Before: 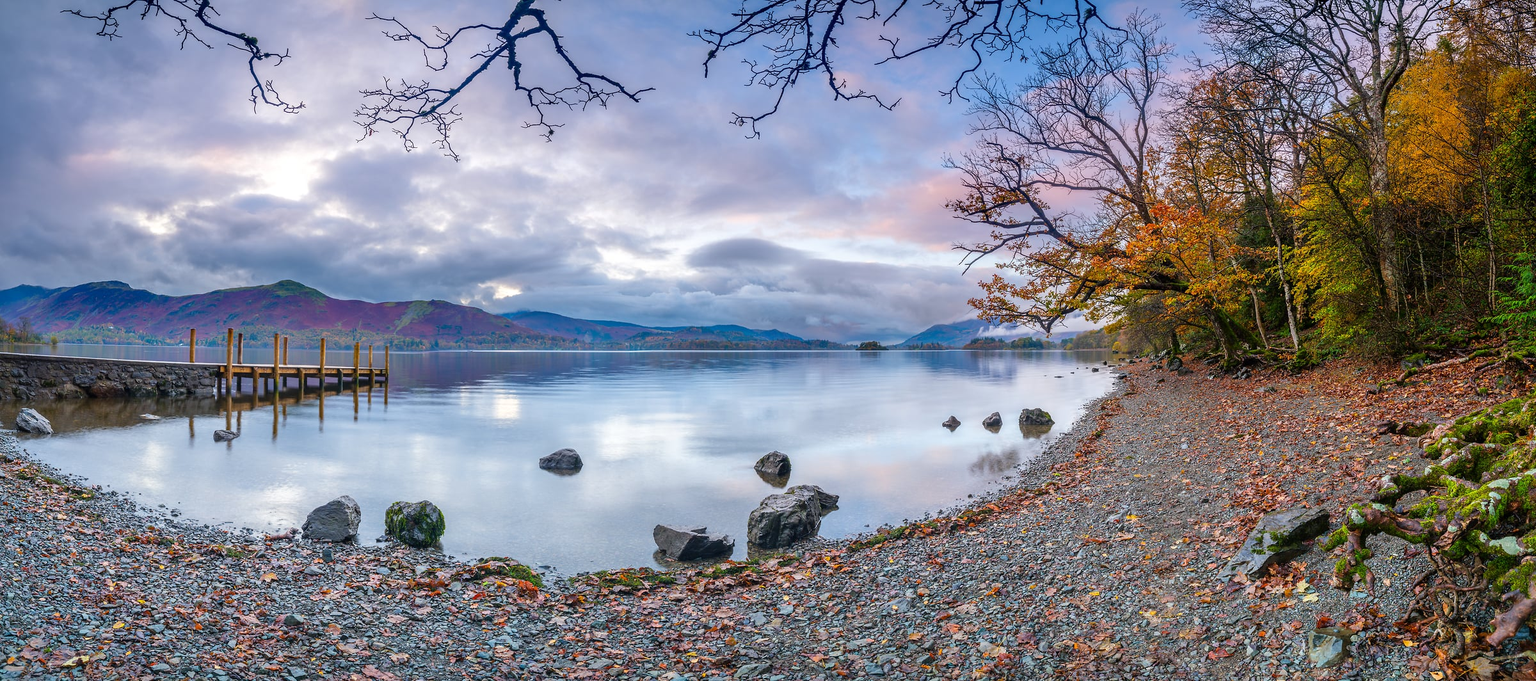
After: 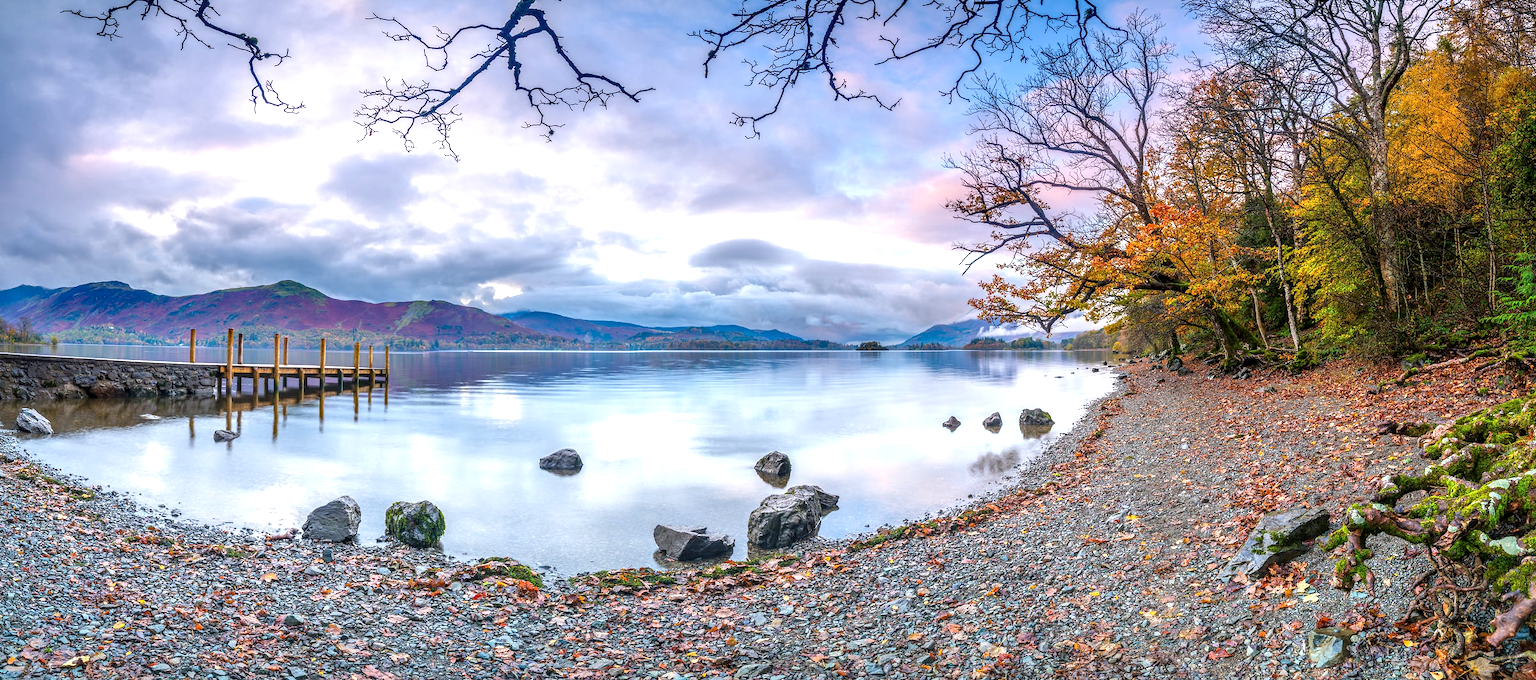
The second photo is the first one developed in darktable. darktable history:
local contrast: on, module defaults
exposure: exposure 0.605 EV, compensate exposure bias true, compensate highlight preservation false
